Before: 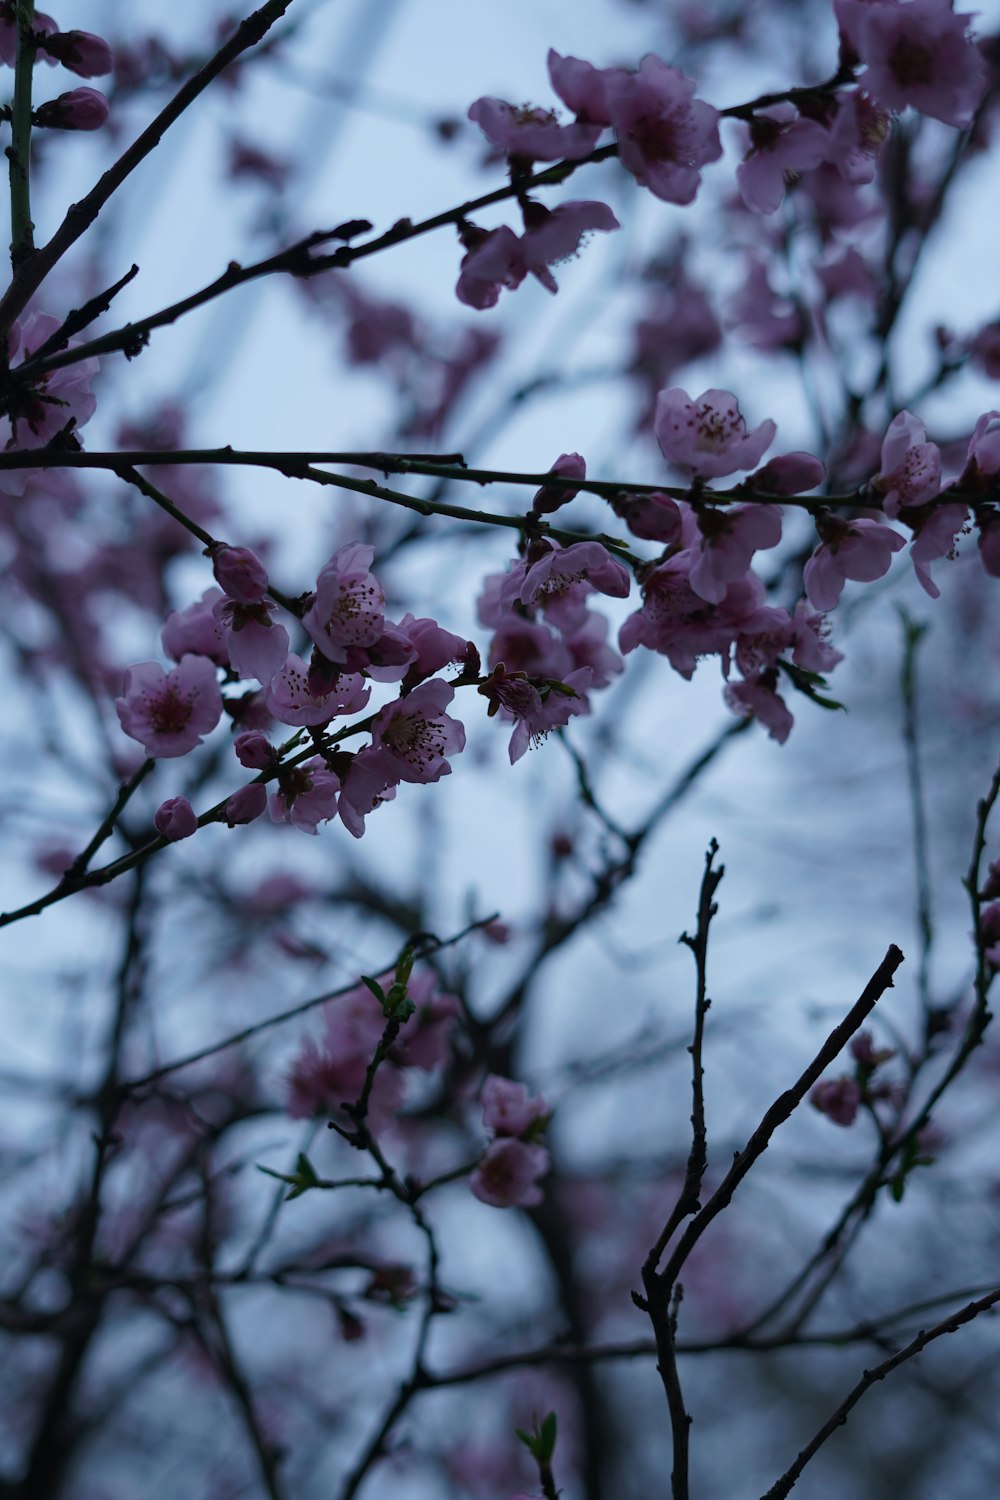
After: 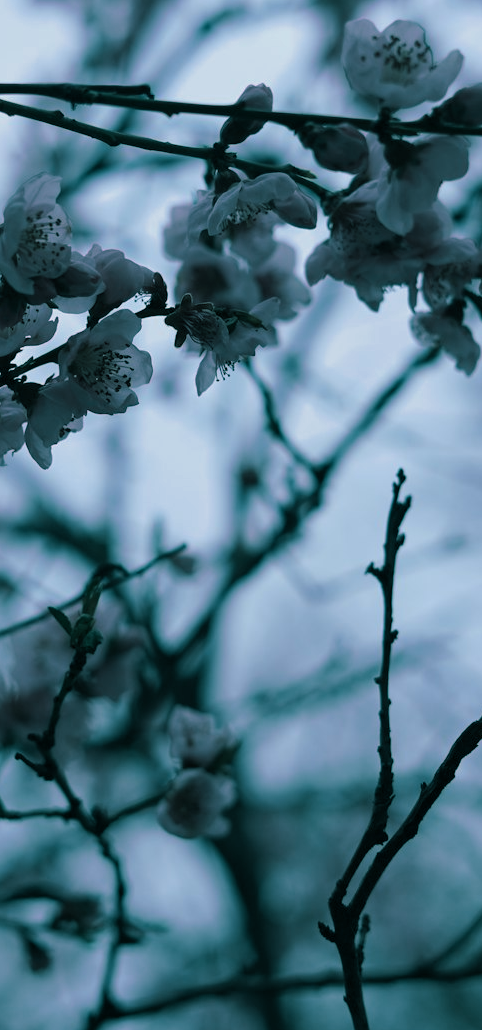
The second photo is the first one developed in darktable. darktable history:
crop: left 31.379%, top 24.658%, right 20.326%, bottom 6.628%
split-toning: shadows › hue 186.43°, highlights › hue 49.29°, compress 30.29%
